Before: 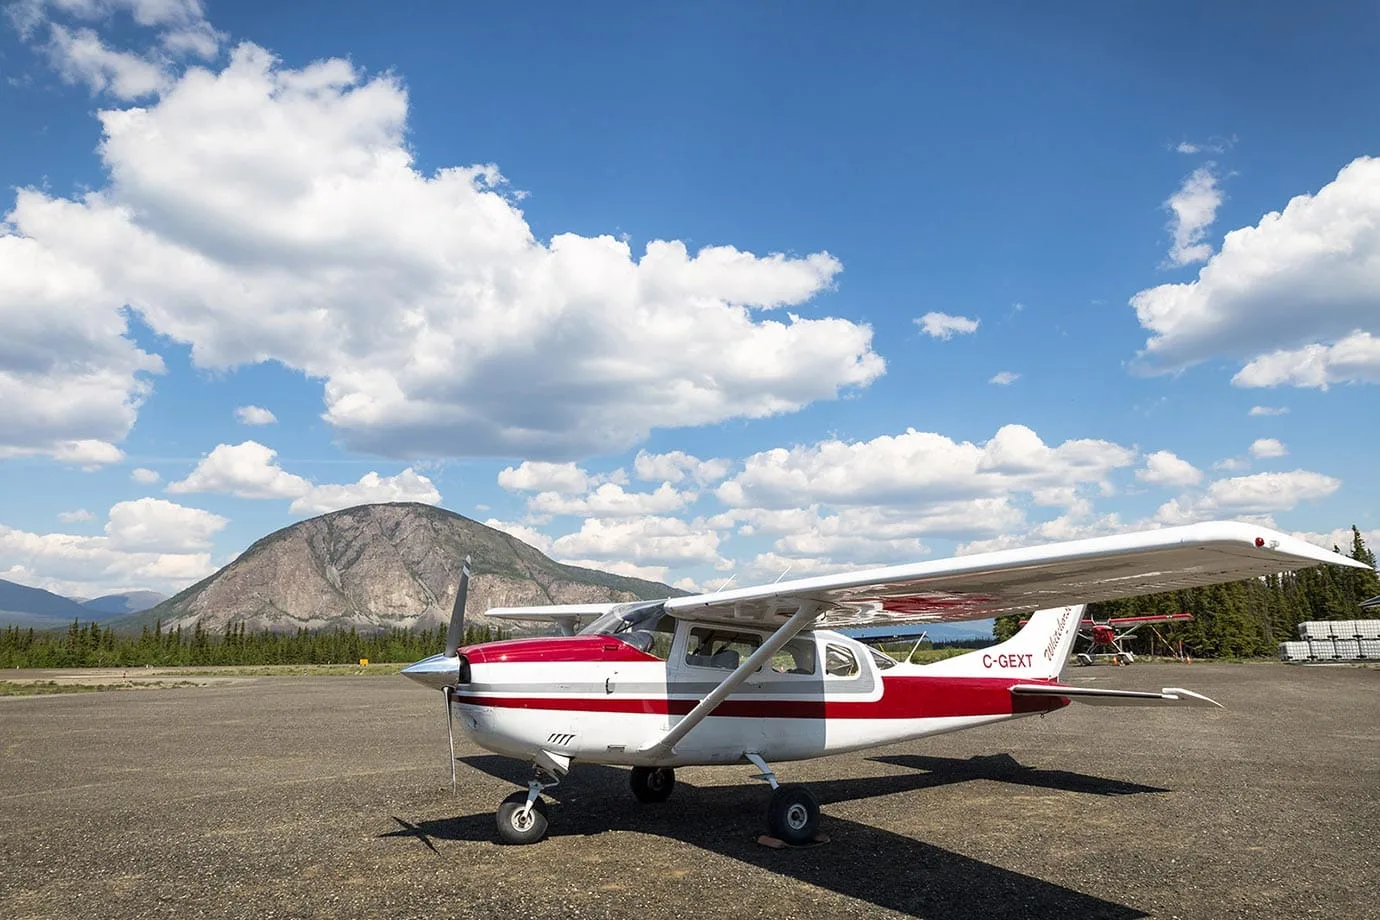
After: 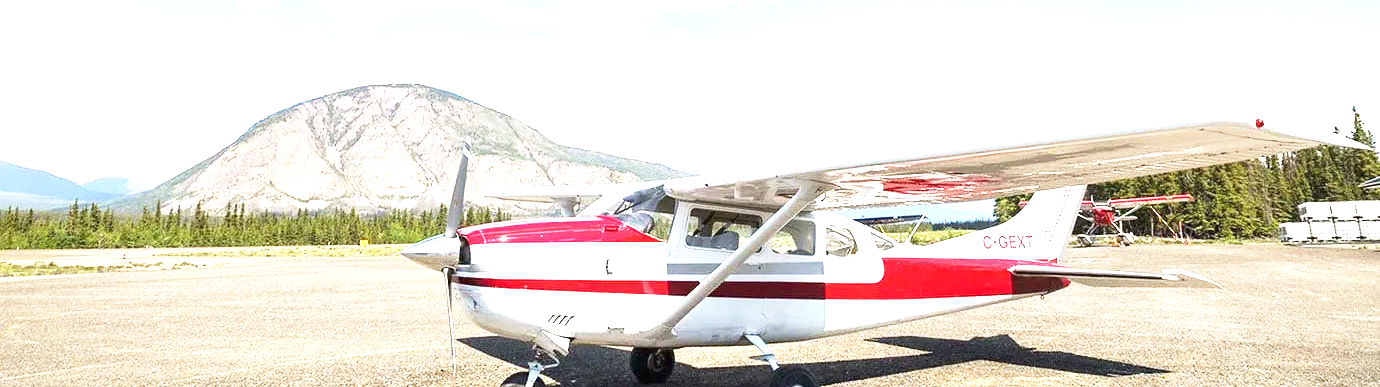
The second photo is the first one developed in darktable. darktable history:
exposure: black level correction 0, exposure 1.958 EV, compensate exposure bias true, compensate highlight preservation false
crop: top 45.544%, bottom 12.294%
base curve: curves: ch0 [(0, 0) (0.666, 0.806) (1, 1)], preserve colors none
